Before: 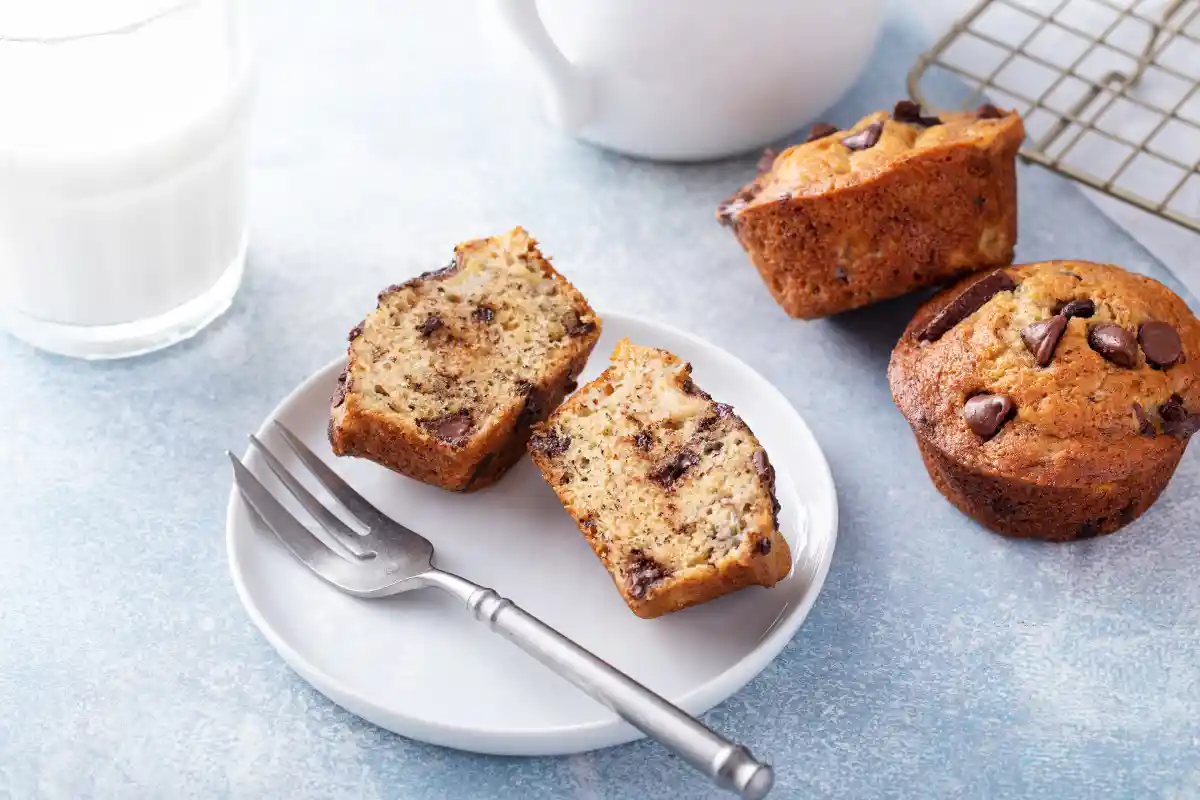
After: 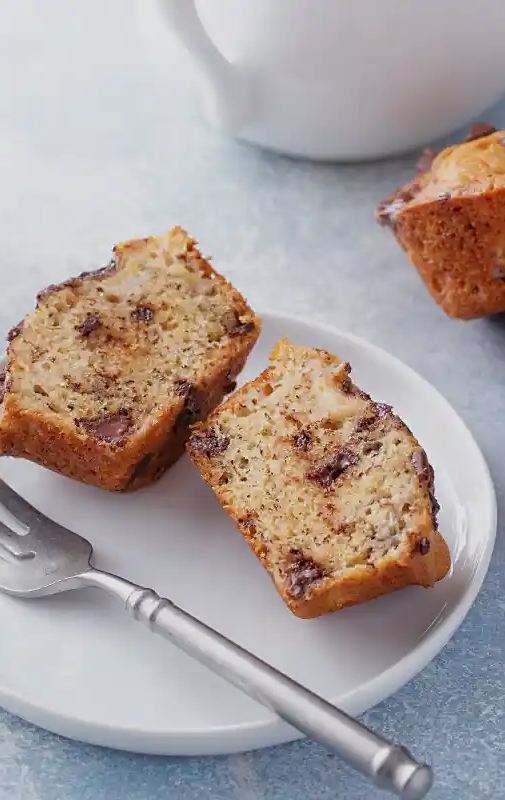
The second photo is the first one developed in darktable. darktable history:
tone equalizer: -8 EV 0.211 EV, -7 EV 0.44 EV, -6 EV 0.427 EV, -5 EV 0.242 EV, -3 EV -0.277 EV, -2 EV -0.419 EV, -1 EV -0.423 EV, +0 EV -0.233 EV, edges refinement/feathering 500, mask exposure compensation -1.57 EV, preserve details no
sharpen: radius 1.533, amount 0.37, threshold 1.684
crop: left 28.42%, right 29.449%
